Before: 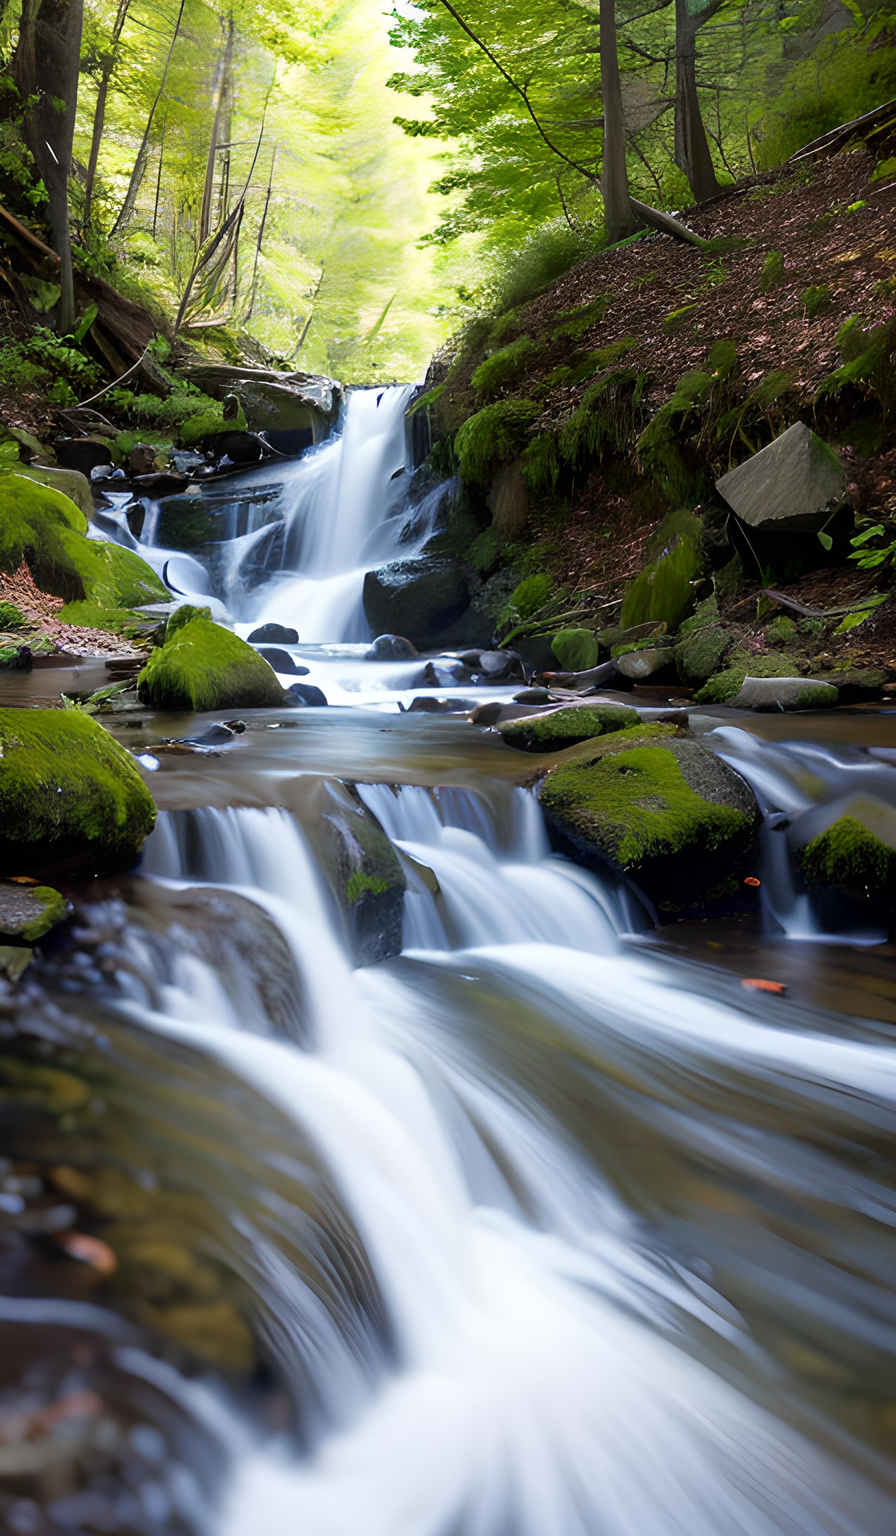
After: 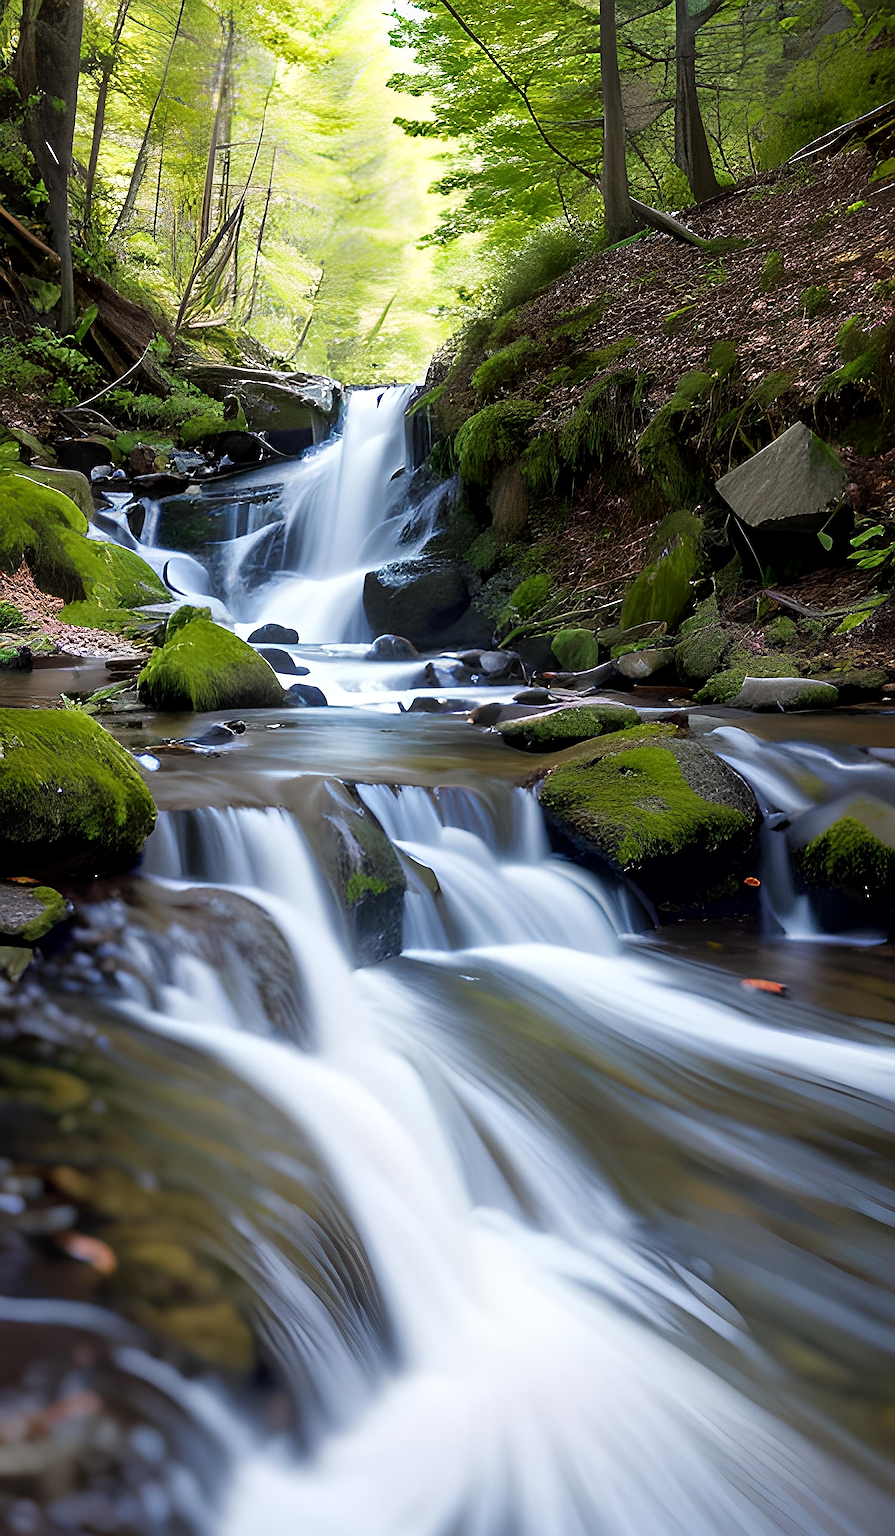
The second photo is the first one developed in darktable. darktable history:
sharpen: radius 1.685, amount 1.294
local contrast: mode bilateral grid, contrast 20, coarseness 50, detail 120%, midtone range 0.2
